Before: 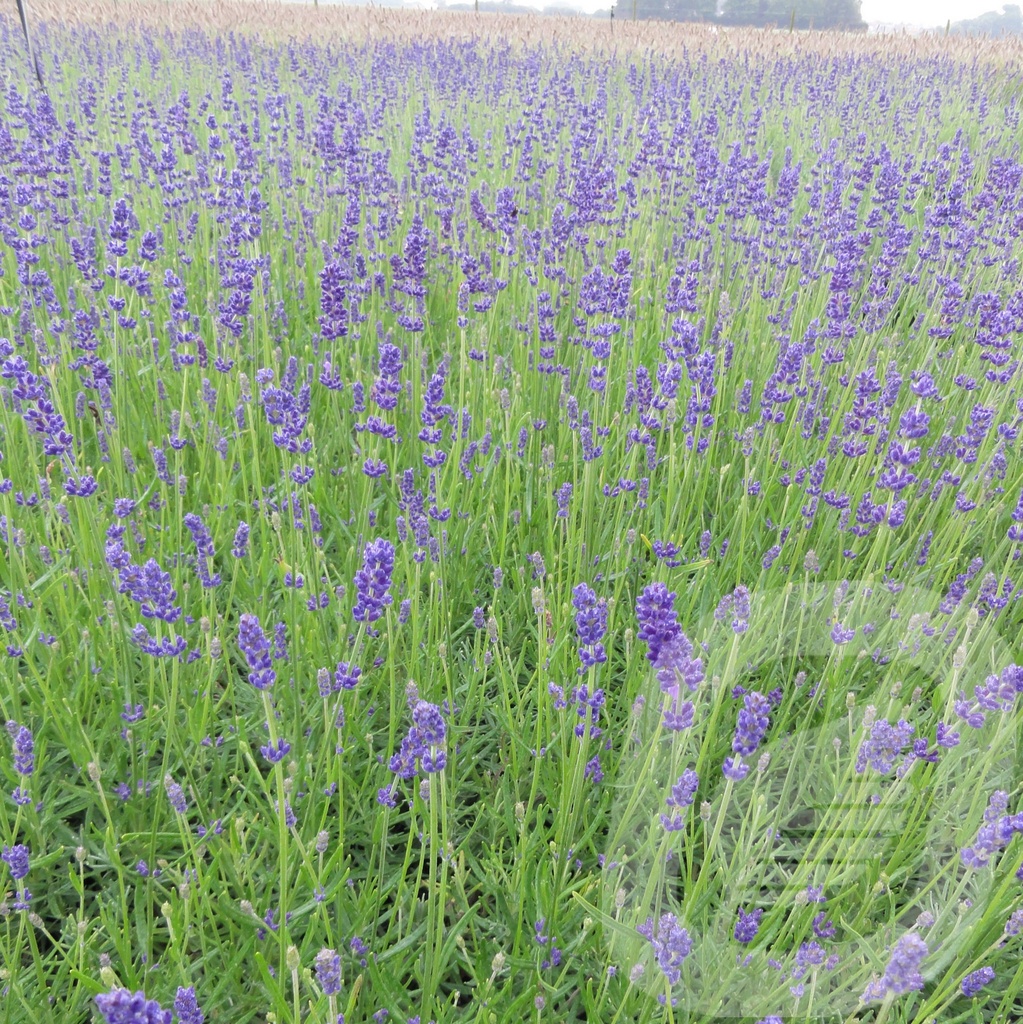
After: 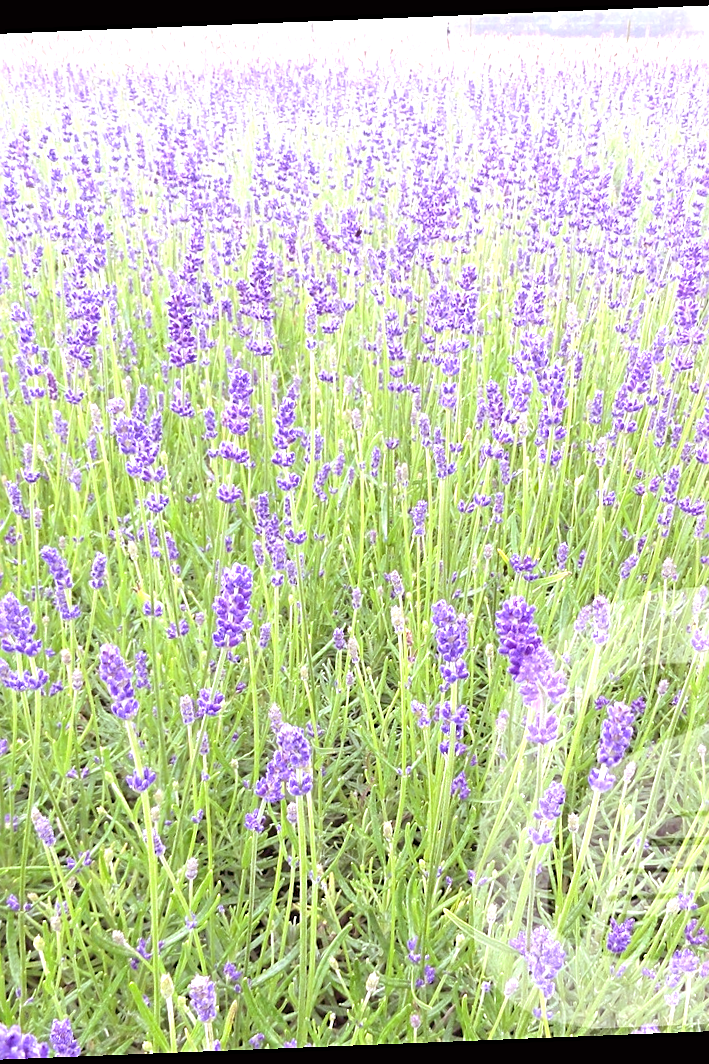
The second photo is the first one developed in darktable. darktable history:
rgb levels: mode RGB, independent channels, levels [[0, 0.474, 1], [0, 0.5, 1], [0, 0.5, 1]]
white balance: red 1.05, blue 1.072
exposure: black level correction 0, exposure 1 EV, compensate exposure bias true, compensate highlight preservation false
sharpen: on, module defaults
crop and rotate: left 15.446%, right 17.836%
rotate and perspective: rotation -2.29°, automatic cropping off
